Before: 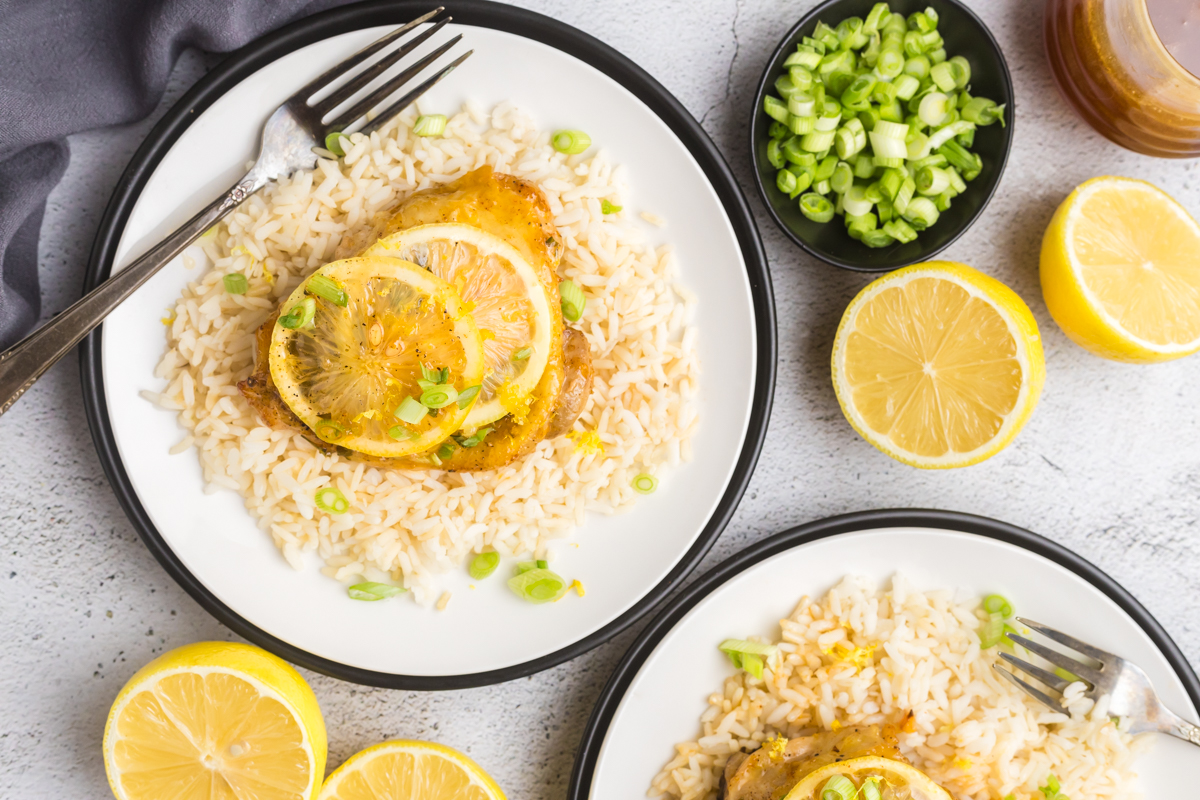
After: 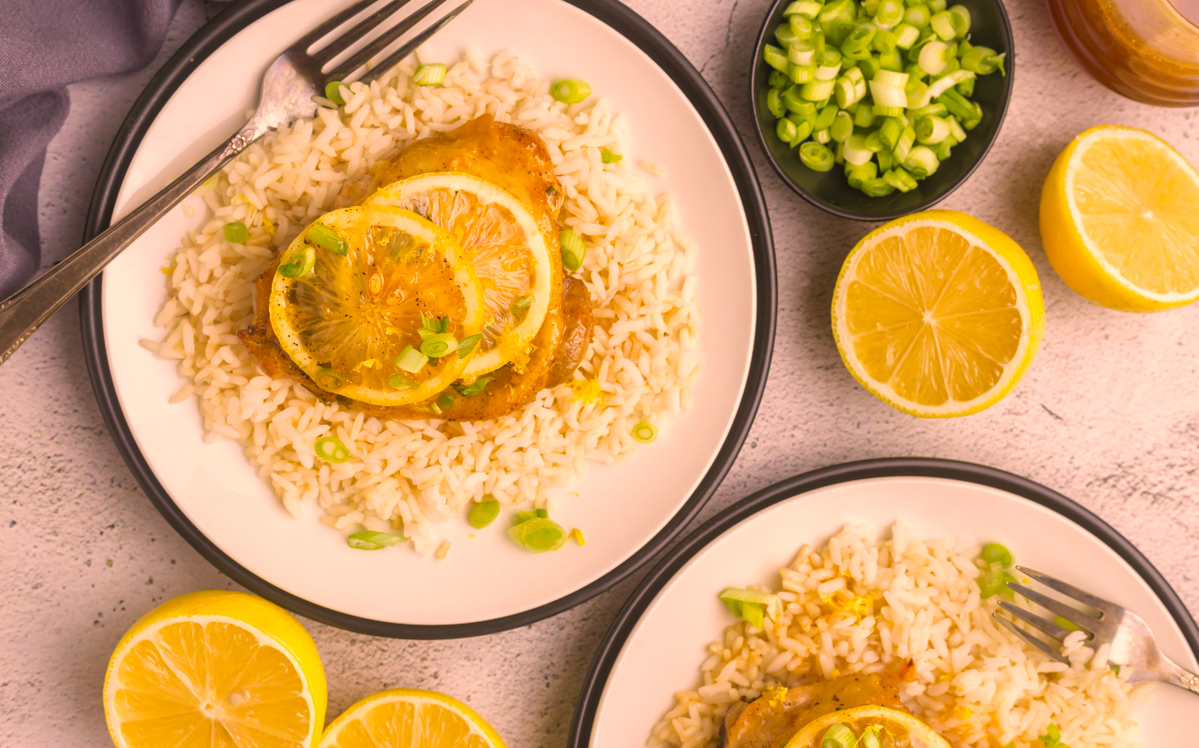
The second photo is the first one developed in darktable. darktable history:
crop and rotate: top 6.402%
shadows and highlights: on, module defaults
velvia: on, module defaults
color correction: highlights a* 17.85, highlights b* 19
tone equalizer: on, module defaults
